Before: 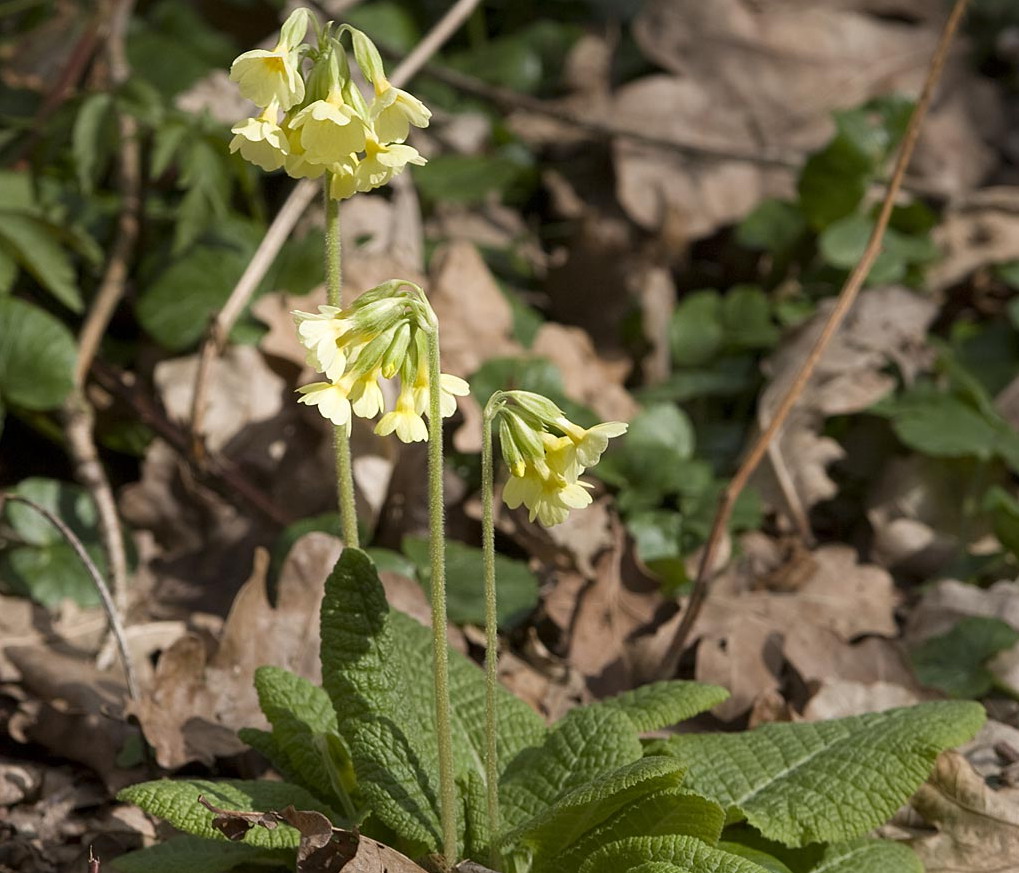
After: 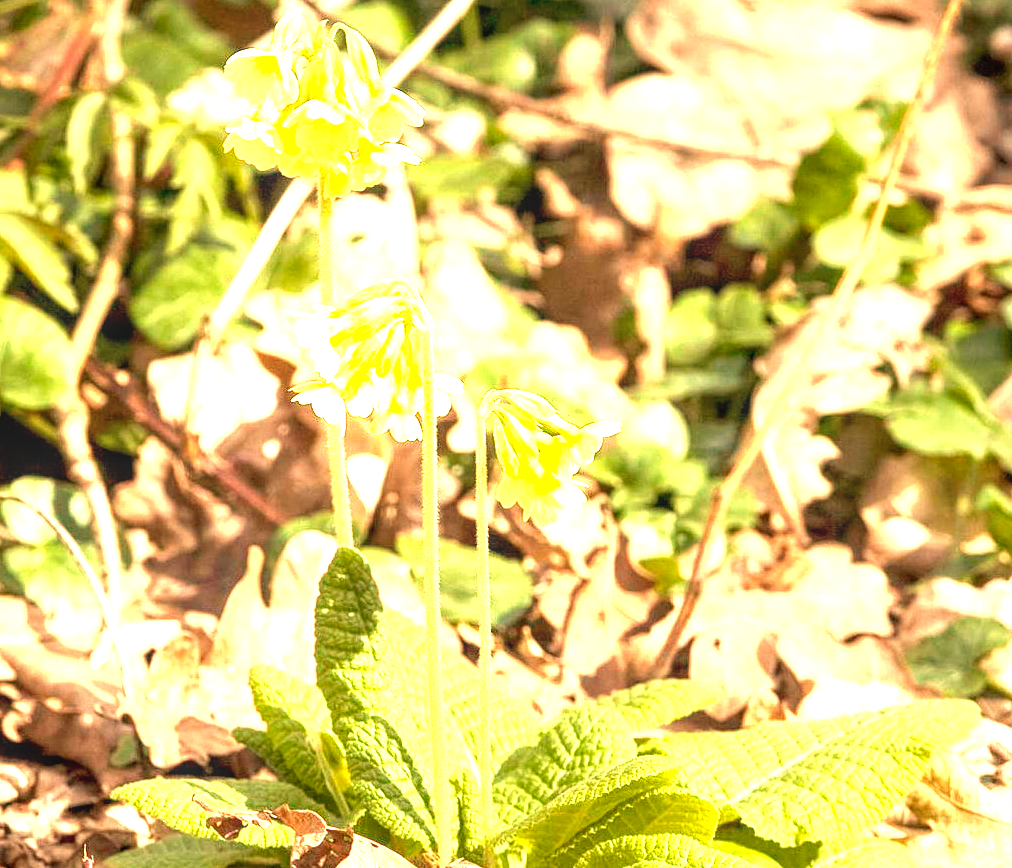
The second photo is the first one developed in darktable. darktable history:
crop and rotate: left 0.614%, top 0.179%, bottom 0.309%
white balance: red 1.138, green 0.996, blue 0.812
local contrast: on, module defaults
exposure: exposure 3 EV, compensate highlight preservation false
